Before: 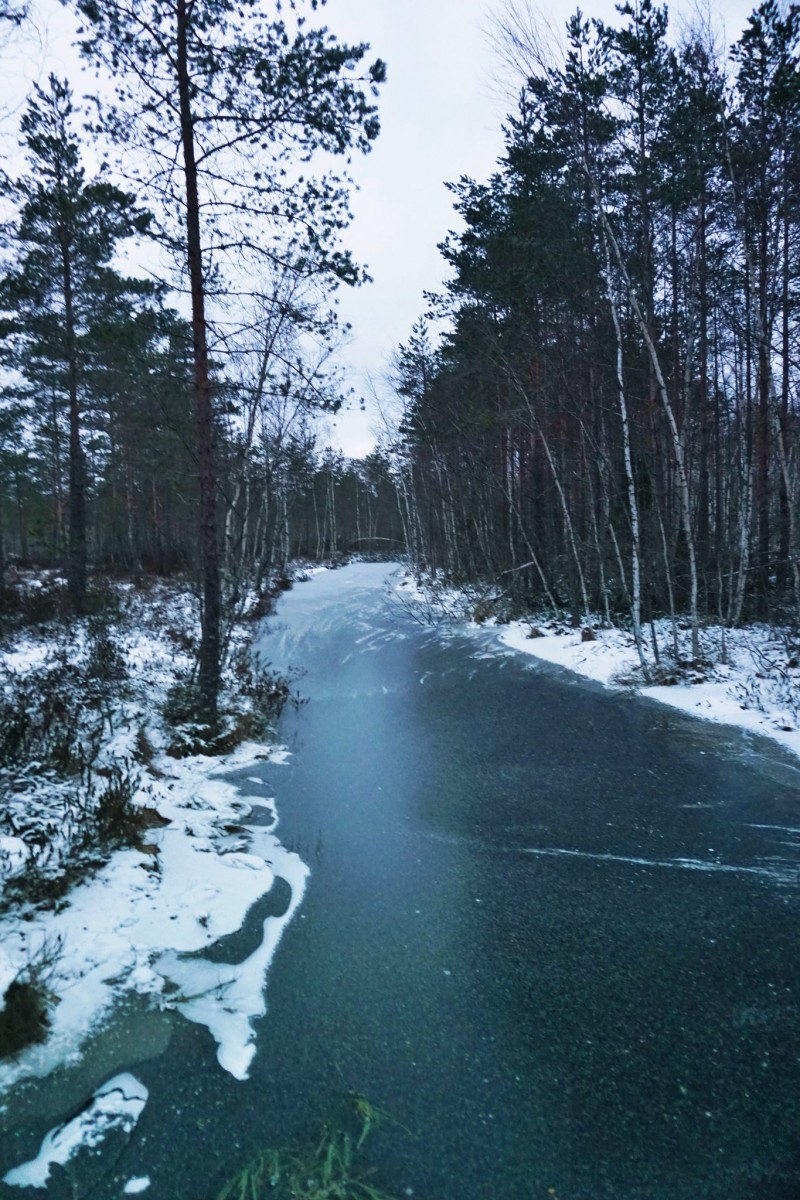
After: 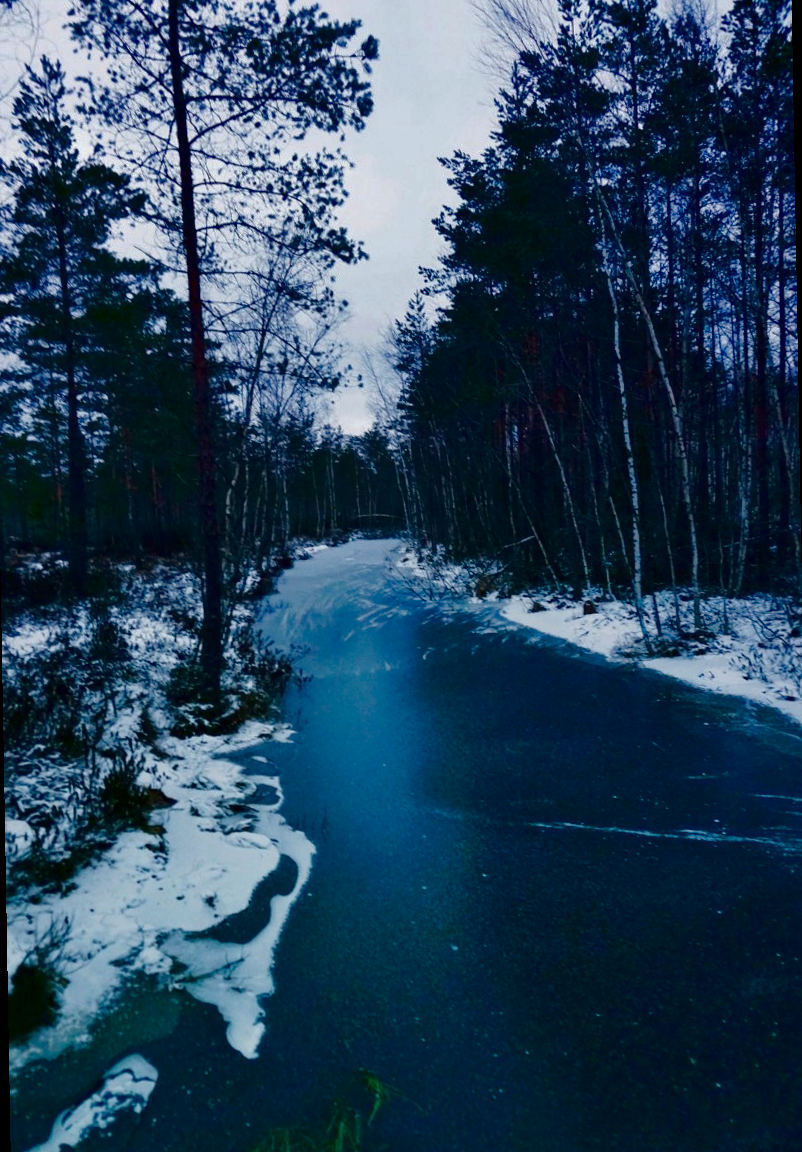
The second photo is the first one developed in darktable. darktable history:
rotate and perspective: rotation -1°, crop left 0.011, crop right 0.989, crop top 0.025, crop bottom 0.975
shadows and highlights: on, module defaults
contrast brightness saturation: contrast 0.09, brightness -0.59, saturation 0.17
